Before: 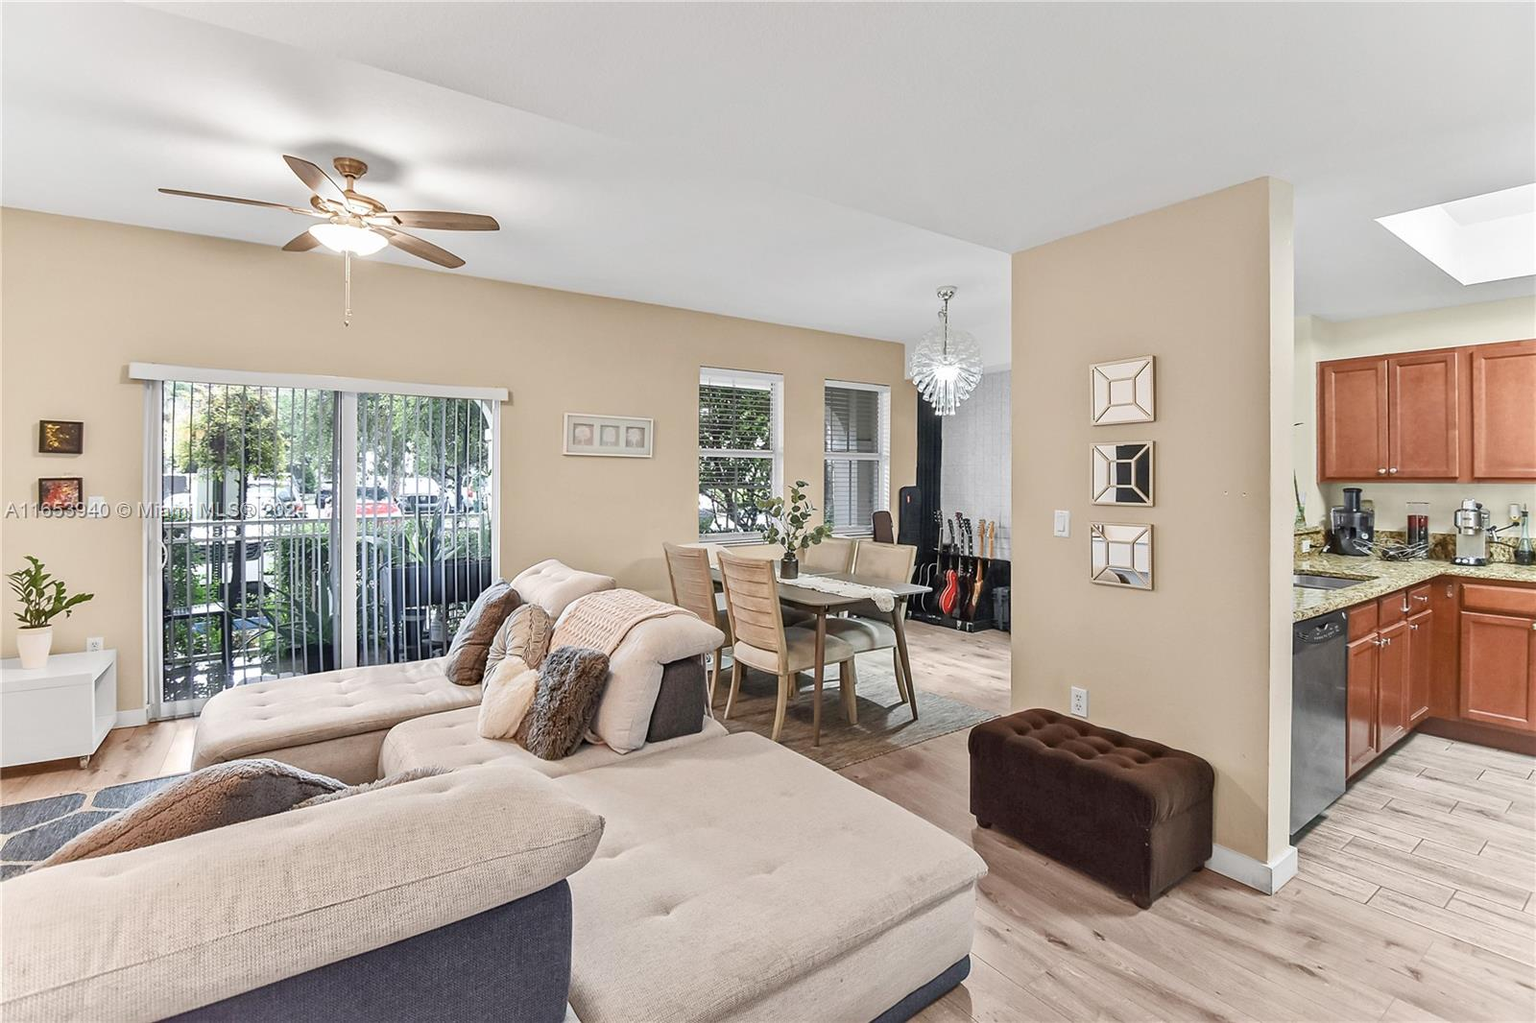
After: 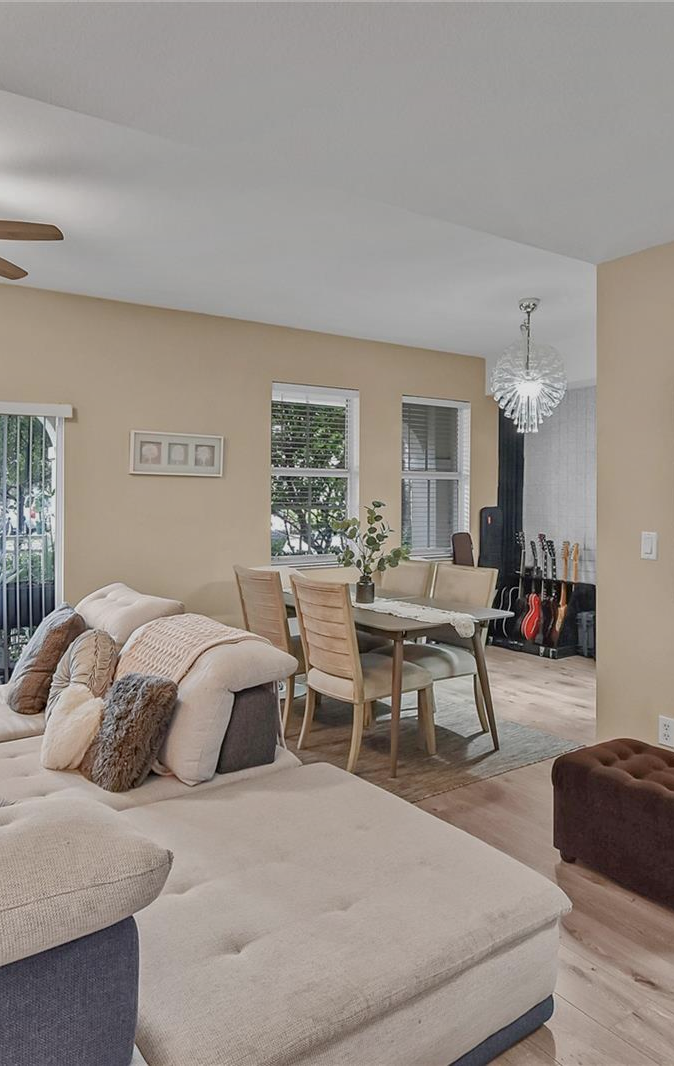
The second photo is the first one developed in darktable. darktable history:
crop: left 28.583%, right 29.231%
tone equalizer: -8 EV 0.25 EV, -7 EV 0.417 EV, -6 EV 0.417 EV, -5 EV 0.25 EV, -3 EV -0.25 EV, -2 EV -0.417 EV, -1 EV -0.417 EV, +0 EV -0.25 EV, edges refinement/feathering 500, mask exposure compensation -1.57 EV, preserve details guided filter
shadows and highlights: soften with gaussian
